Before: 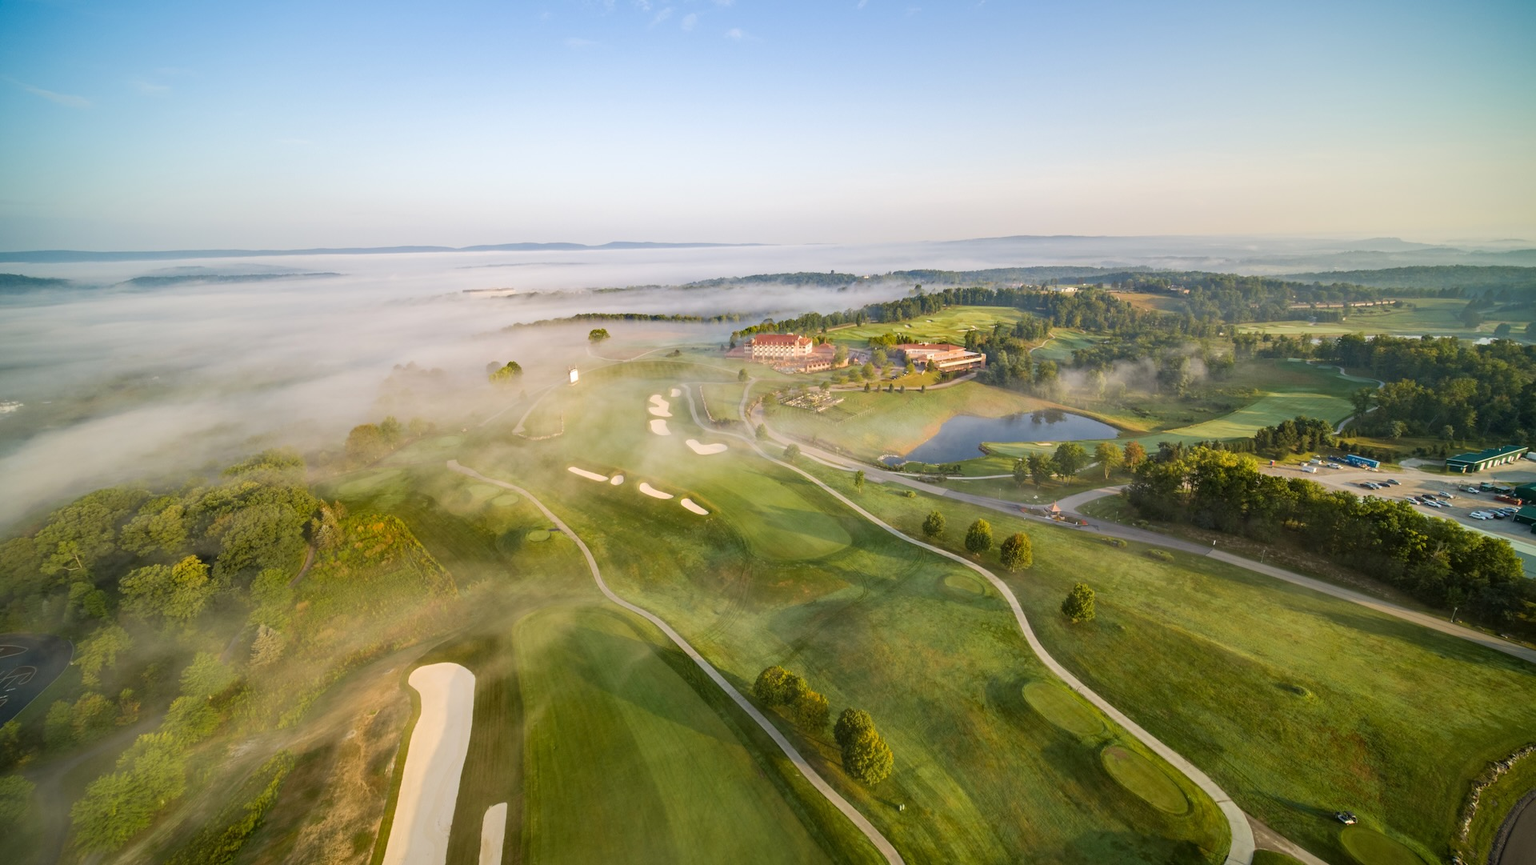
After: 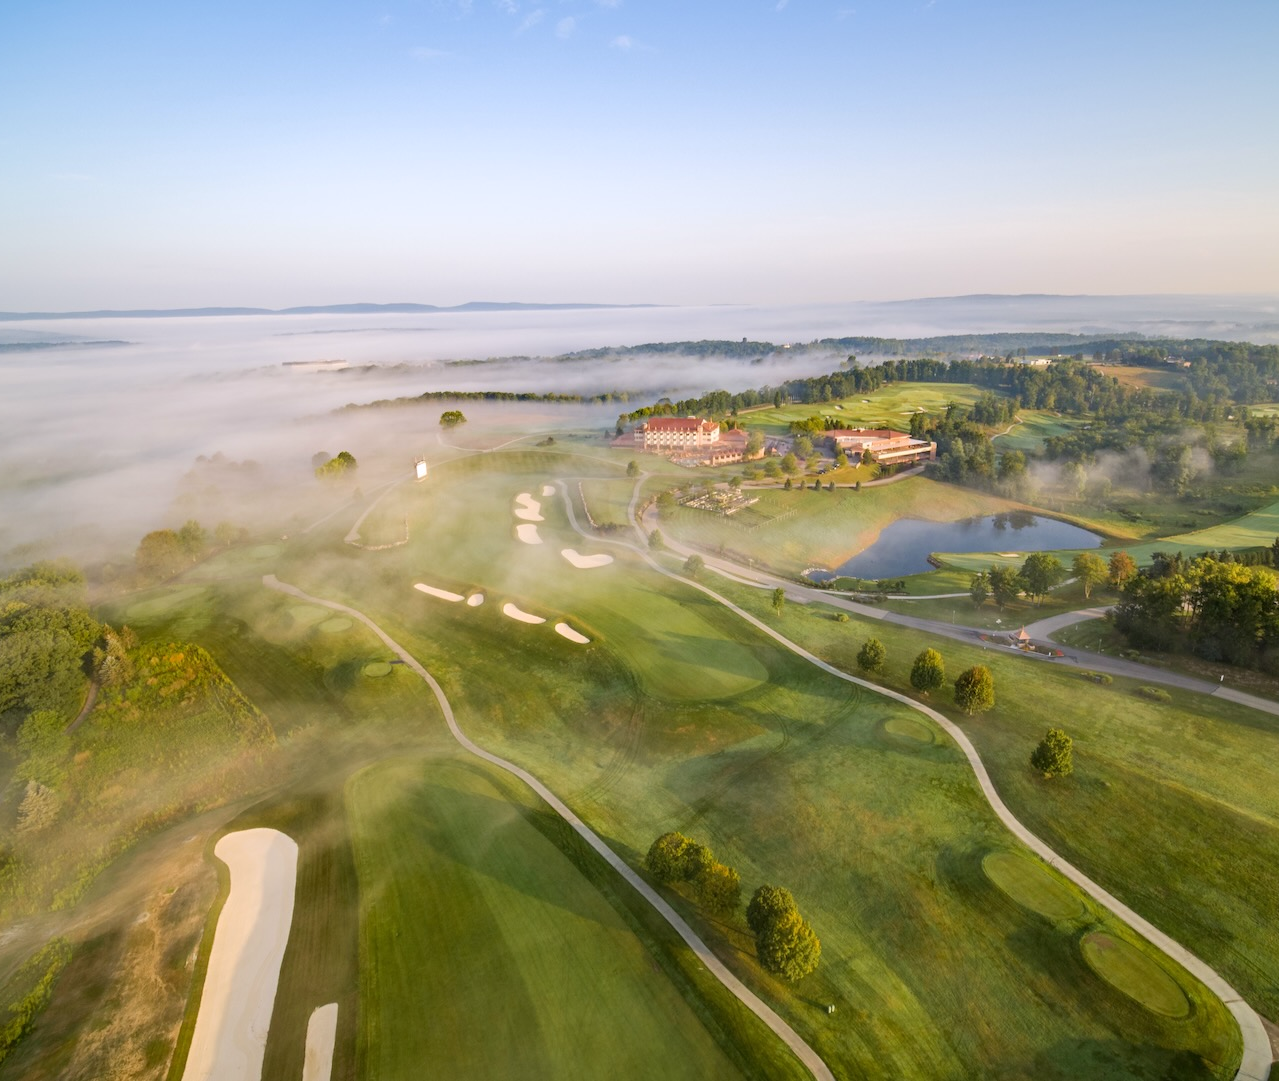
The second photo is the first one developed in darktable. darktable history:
crop: left 15.419%, right 17.914%
base curve: curves: ch0 [(0, 0) (0.297, 0.298) (1, 1)], preserve colors none
white balance: red 1.009, blue 1.027
